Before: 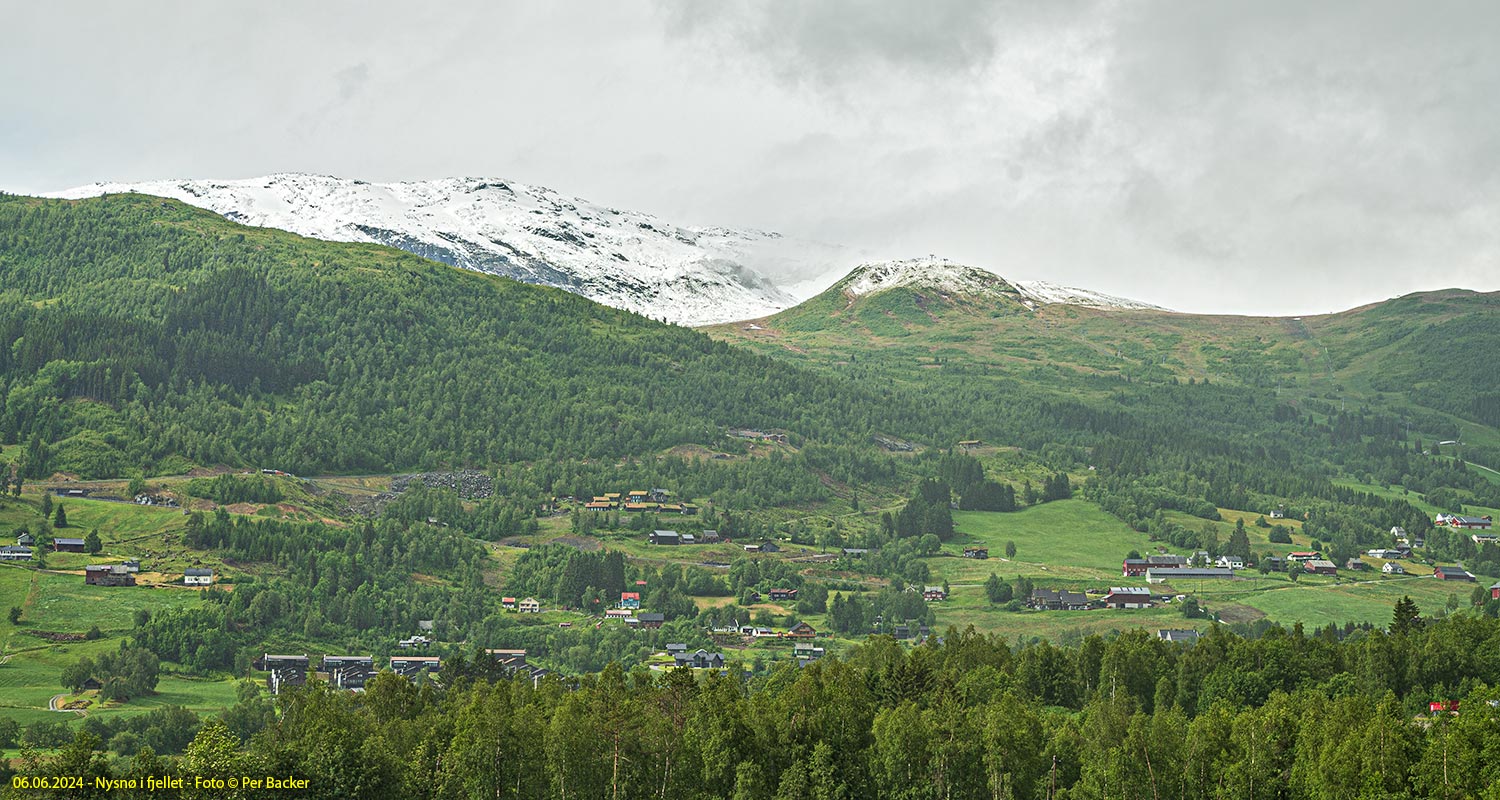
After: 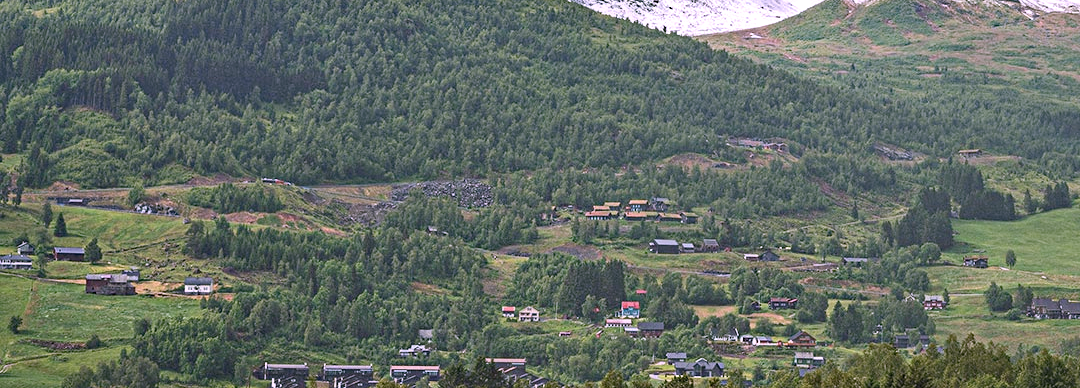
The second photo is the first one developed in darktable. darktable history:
crop: top 36.498%, right 27.964%, bottom 14.995%
haze removal: strength 0.29, distance 0.25, compatibility mode true, adaptive false
color correction: highlights a* 15.46, highlights b* -20.56
